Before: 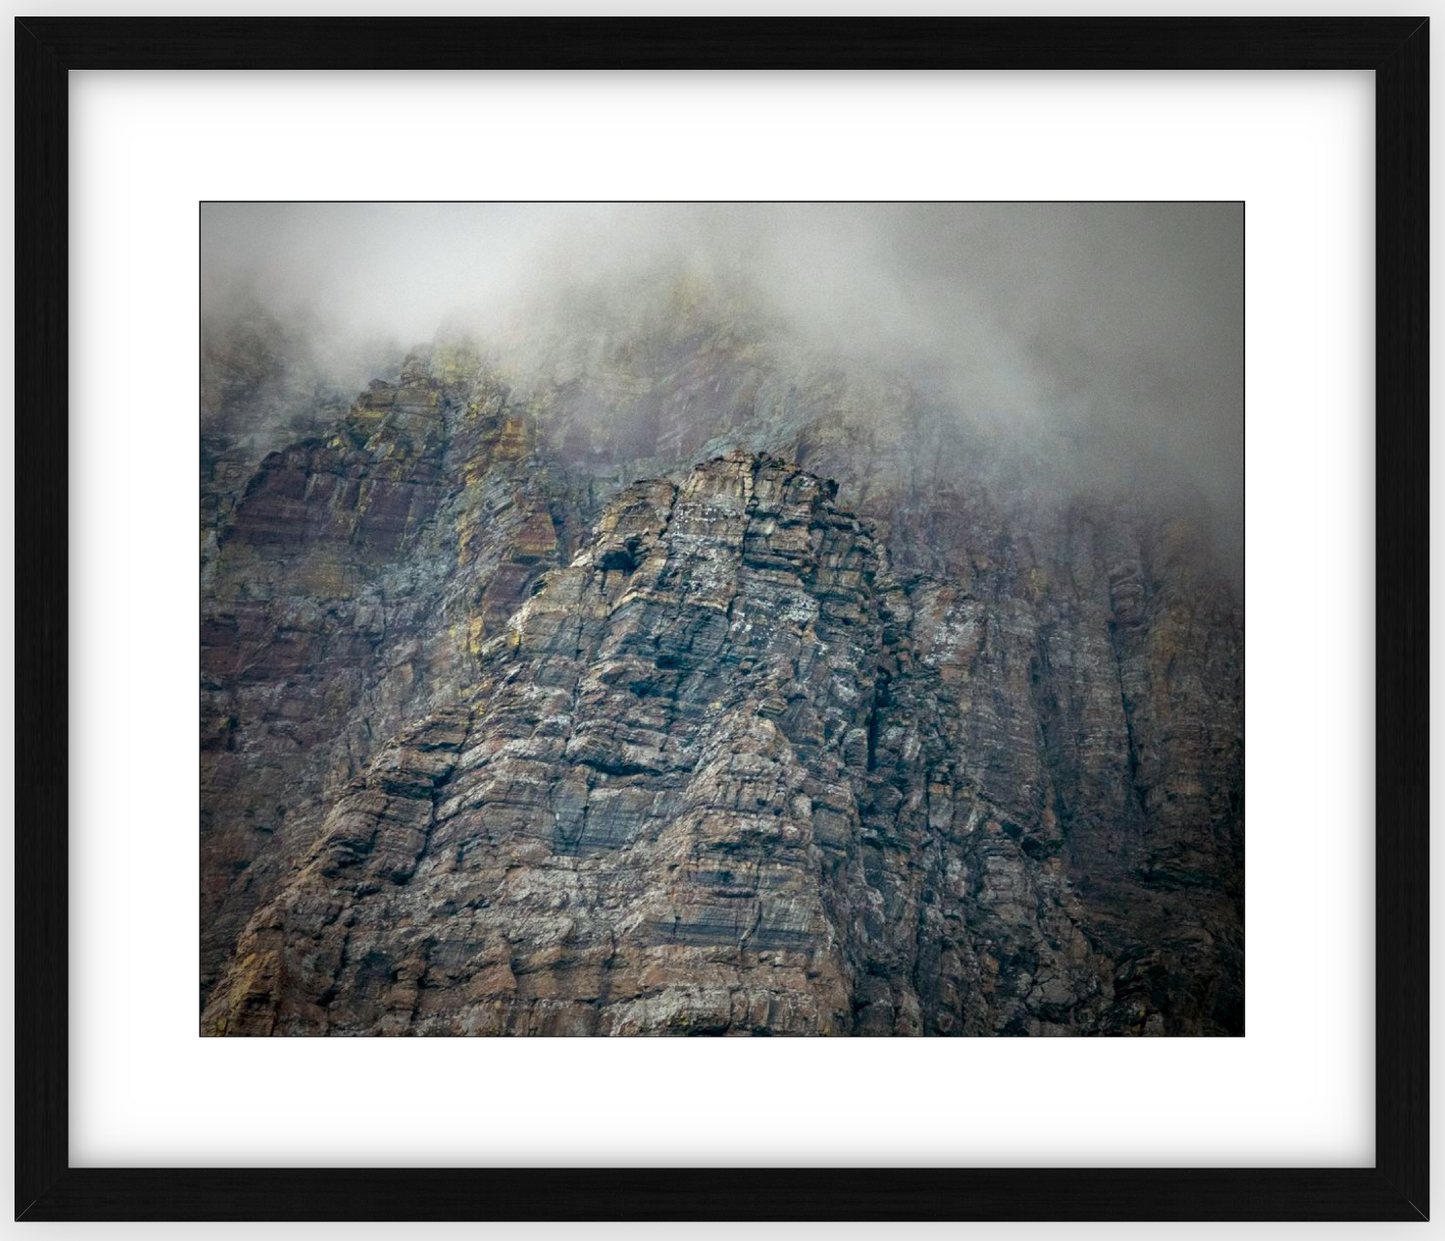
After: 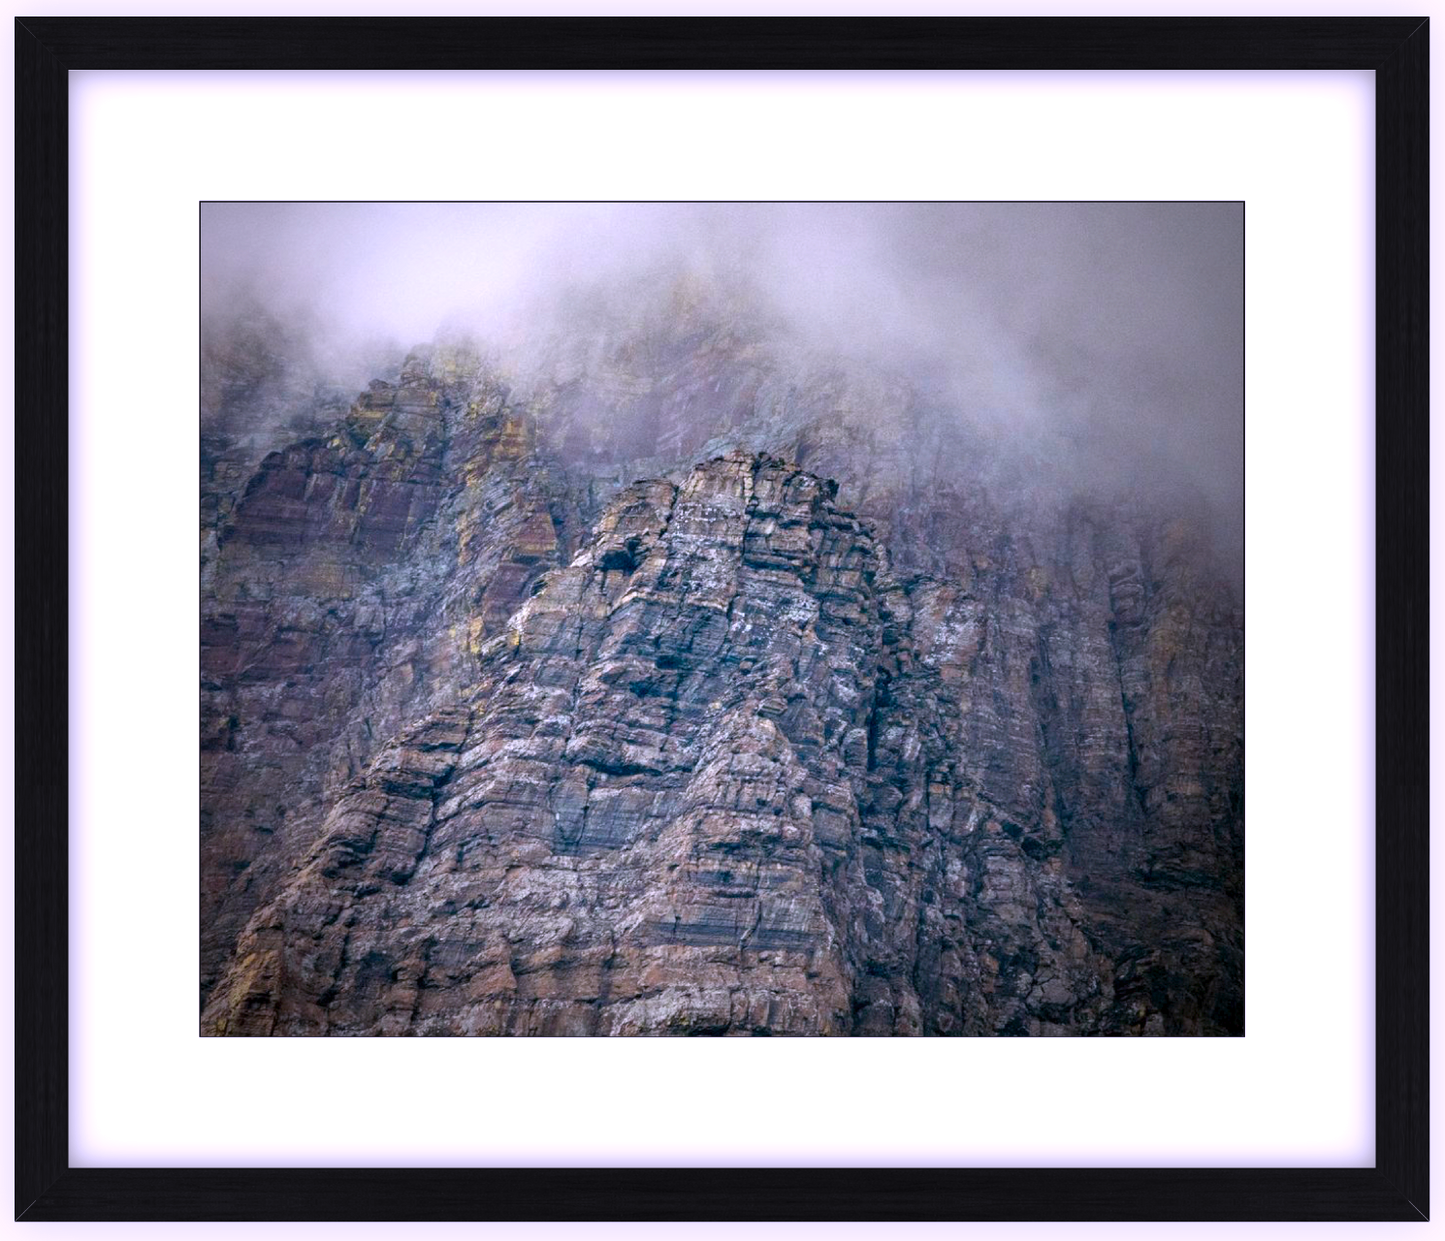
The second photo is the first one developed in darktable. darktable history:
exposure: exposure 0.131 EV, compensate highlight preservation false
white balance: red 1.066, blue 1.119
color calibration: illuminant as shot in camera, x 0.358, y 0.373, temperature 4628.91 K
haze removal: compatibility mode true, adaptive false
